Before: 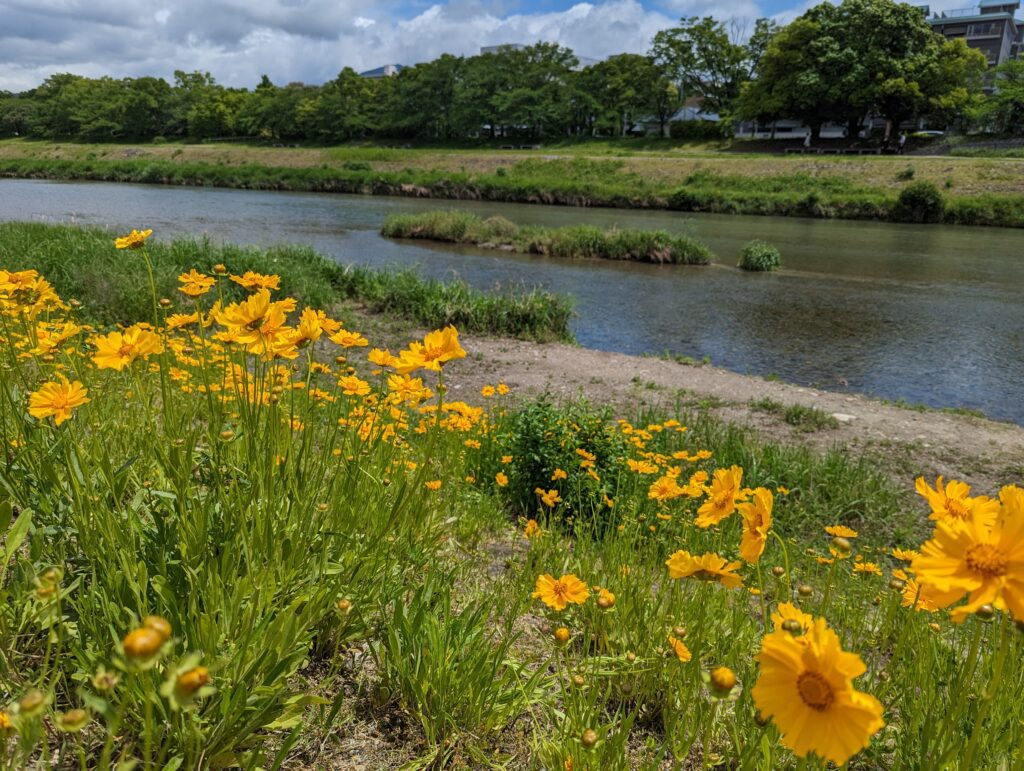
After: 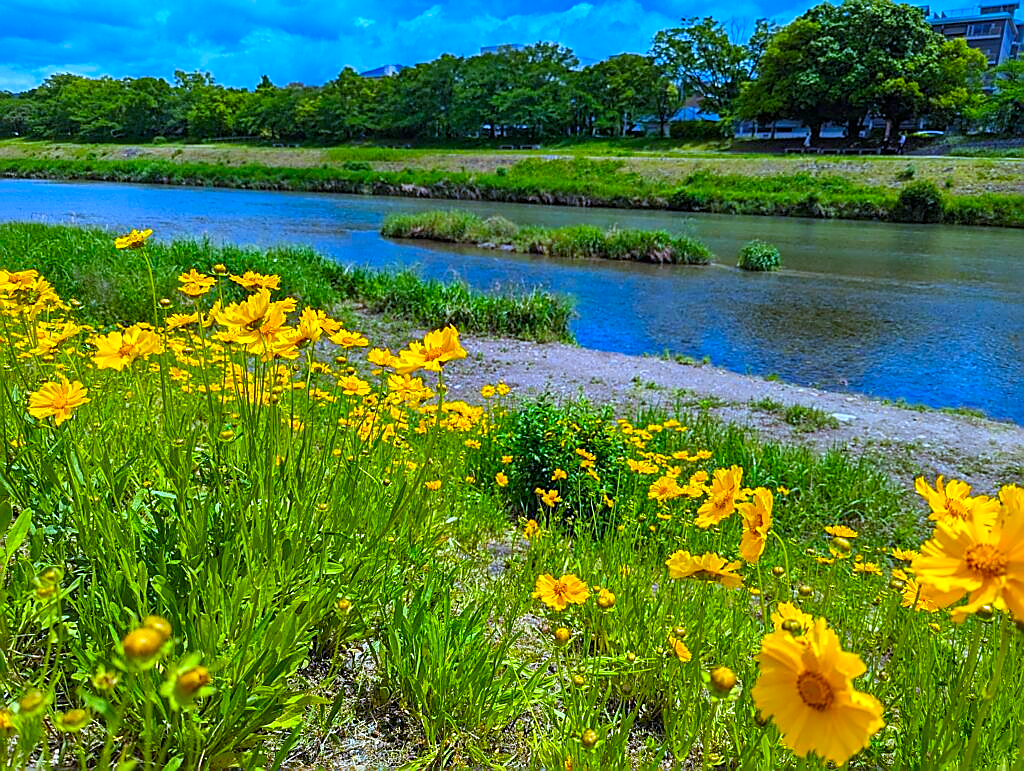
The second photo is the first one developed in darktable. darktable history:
color balance rgb: linear chroma grading › global chroma 15%, perceptual saturation grading › global saturation 30%
white balance: red 0.871, blue 1.249
color zones: curves: ch0 [(0, 0.613) (0.01, 0.613) (0.245, 0.448) (0.498, 0.529) (0.642, 0.665) (0.879, 0.777) (0.99, 0.613)]; ch1 [(0, 0) (0.143, 0) (0.286, 0) (0.429, 0) (0.571, 0) (0.714, 0) (0.857, 0)], mix -131.09%
exposure: exposure 0.556 EV, compensate highlight preservation false
sharpen: radius 1.4, amount 1.25, threshold 0.7
